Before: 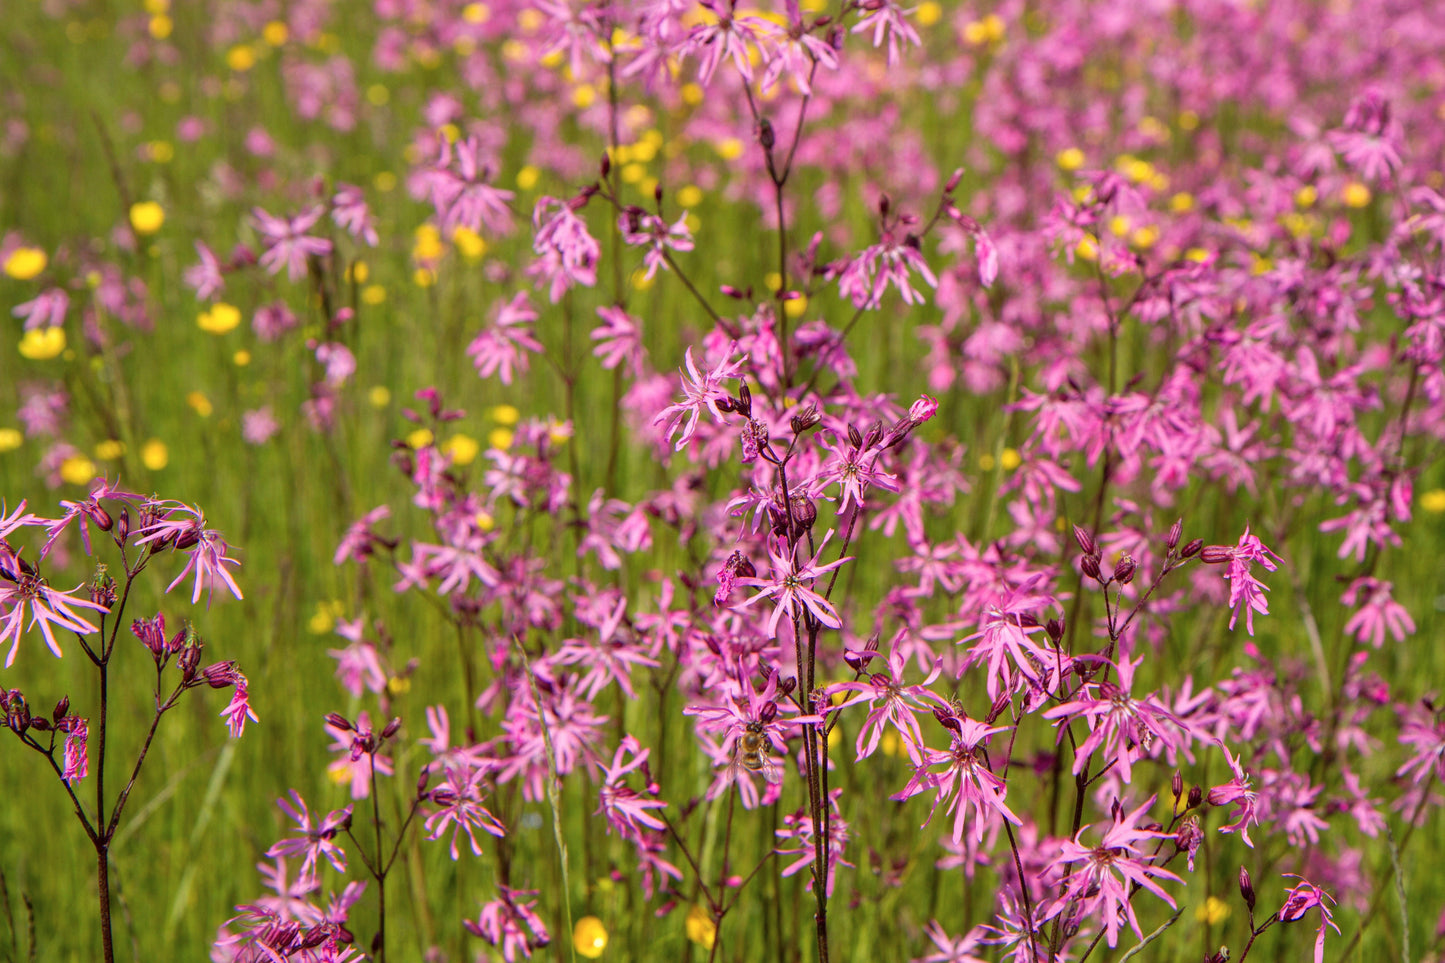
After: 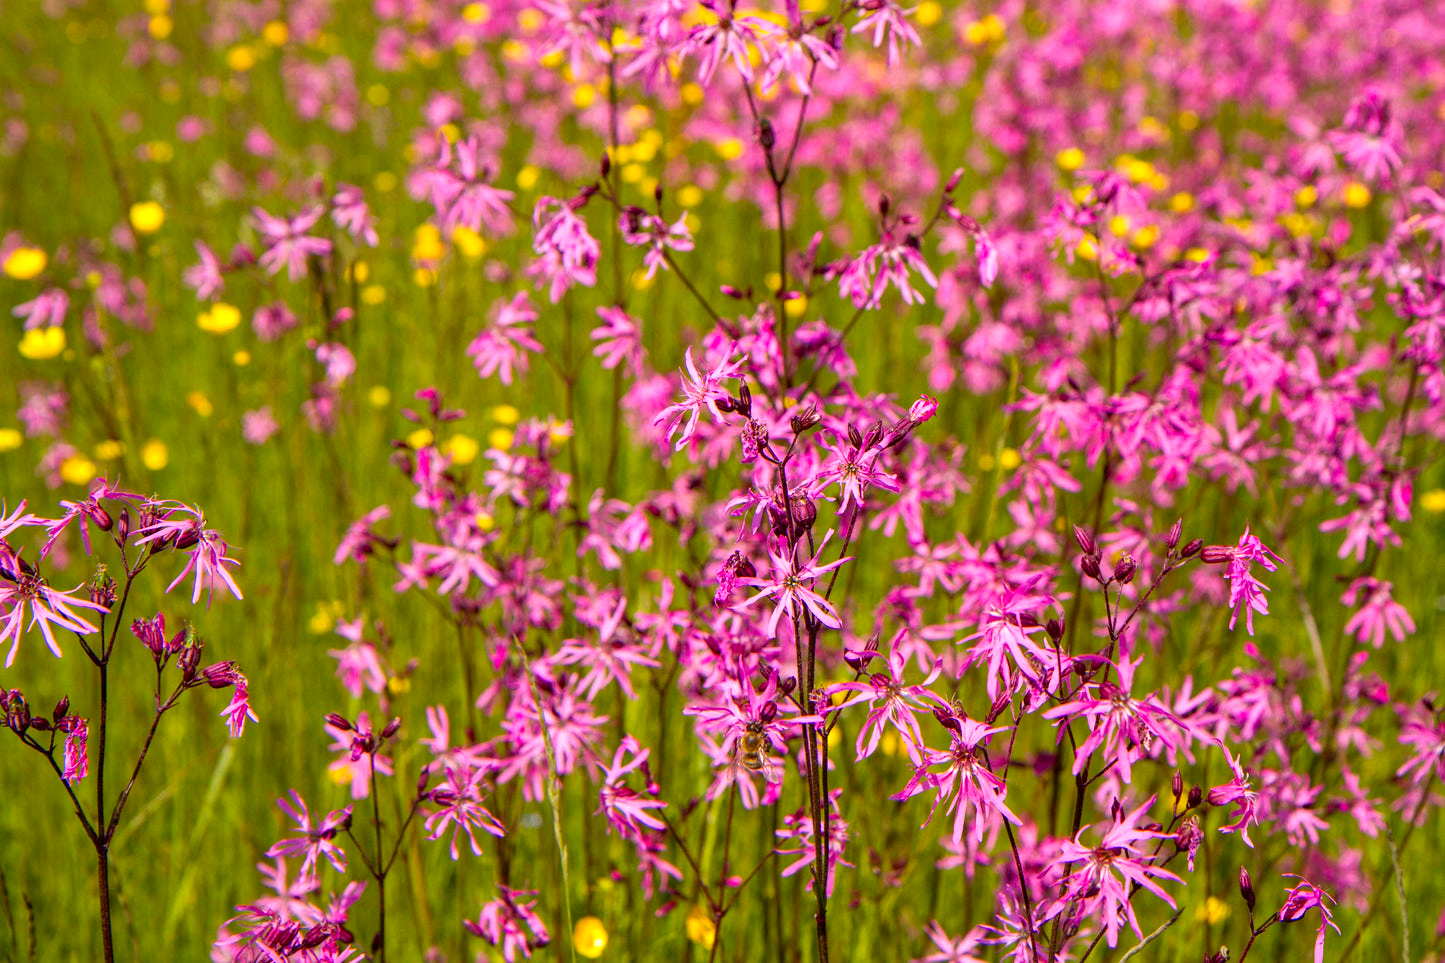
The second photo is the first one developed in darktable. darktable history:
color balance rgb: highlights gain › luminance 20.213%, highlights gain › chroma 2.799%, highlights gain › hue 172.65°, linear chroma grading › global chroma 15.177%, perceptual saturation grading › global saturation 0.394%, global vibrance 20%
color correction: highlights a* 12.86, highlights b* 5.54
haze removal: adaptive false
